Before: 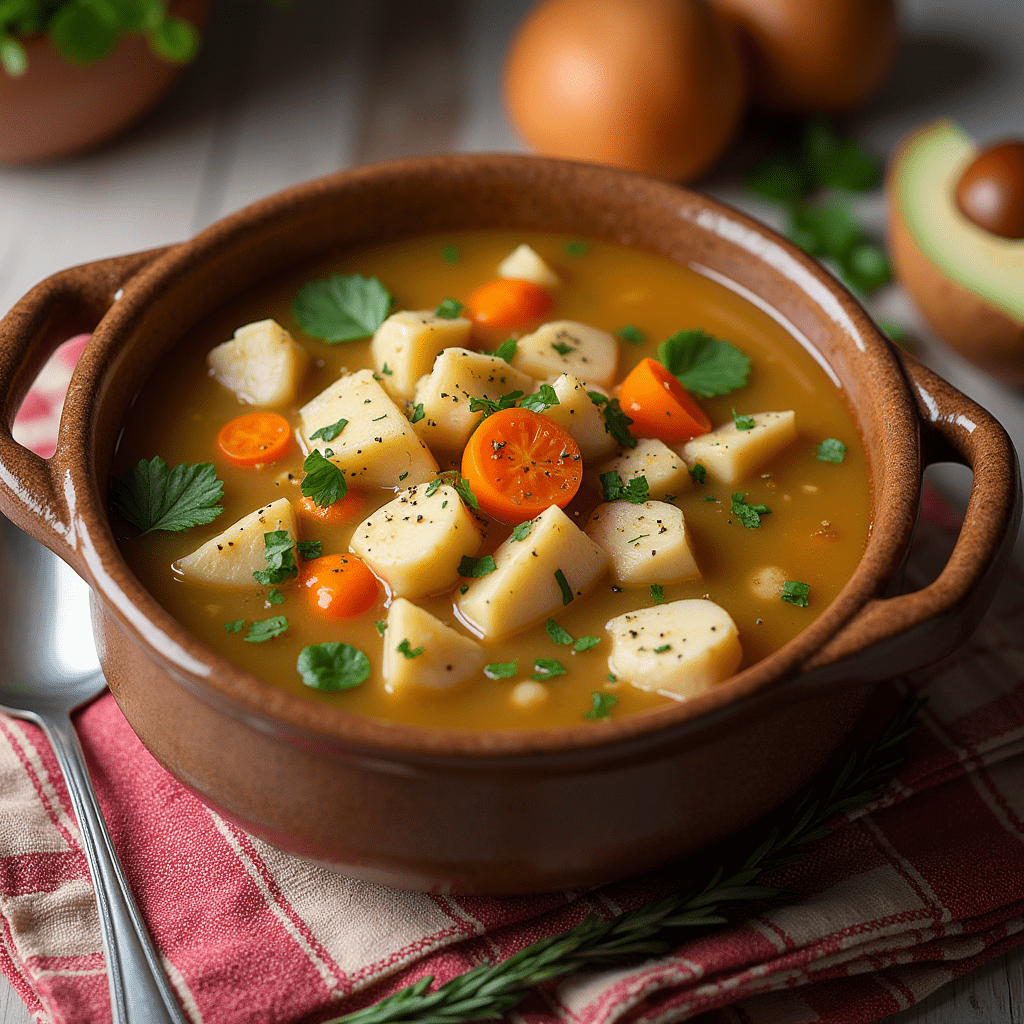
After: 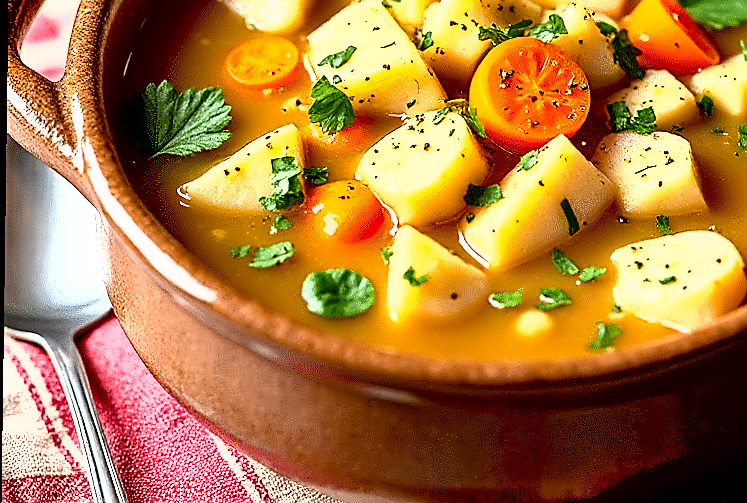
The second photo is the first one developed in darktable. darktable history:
exposure: black level correction 0.009, exposure 1.425 EV, compensate highlight preservation false
crop: top 36.498%, right 27.964%, bottom 14.995%
sharpen: on, module defaults
shadows and highlights: highlights color adjustment 0%, low approximation 0.01, soften with gaussian
rotate and perspective: rotation 0.8°, automatic cropping off
contrast equalizer: octaves 7, y [[0.5, 0.542, 0.583, 0.625, 0.667, 0.708], [0.5 ×6], [0.5 ×6], [0, 0.033, 0.067, 0.1, 0.133, 0.167], [0, 0.05, 0.1, 0.15, 0.2, 0.25]]
haze removal: compatibility mode true, adaptive false
